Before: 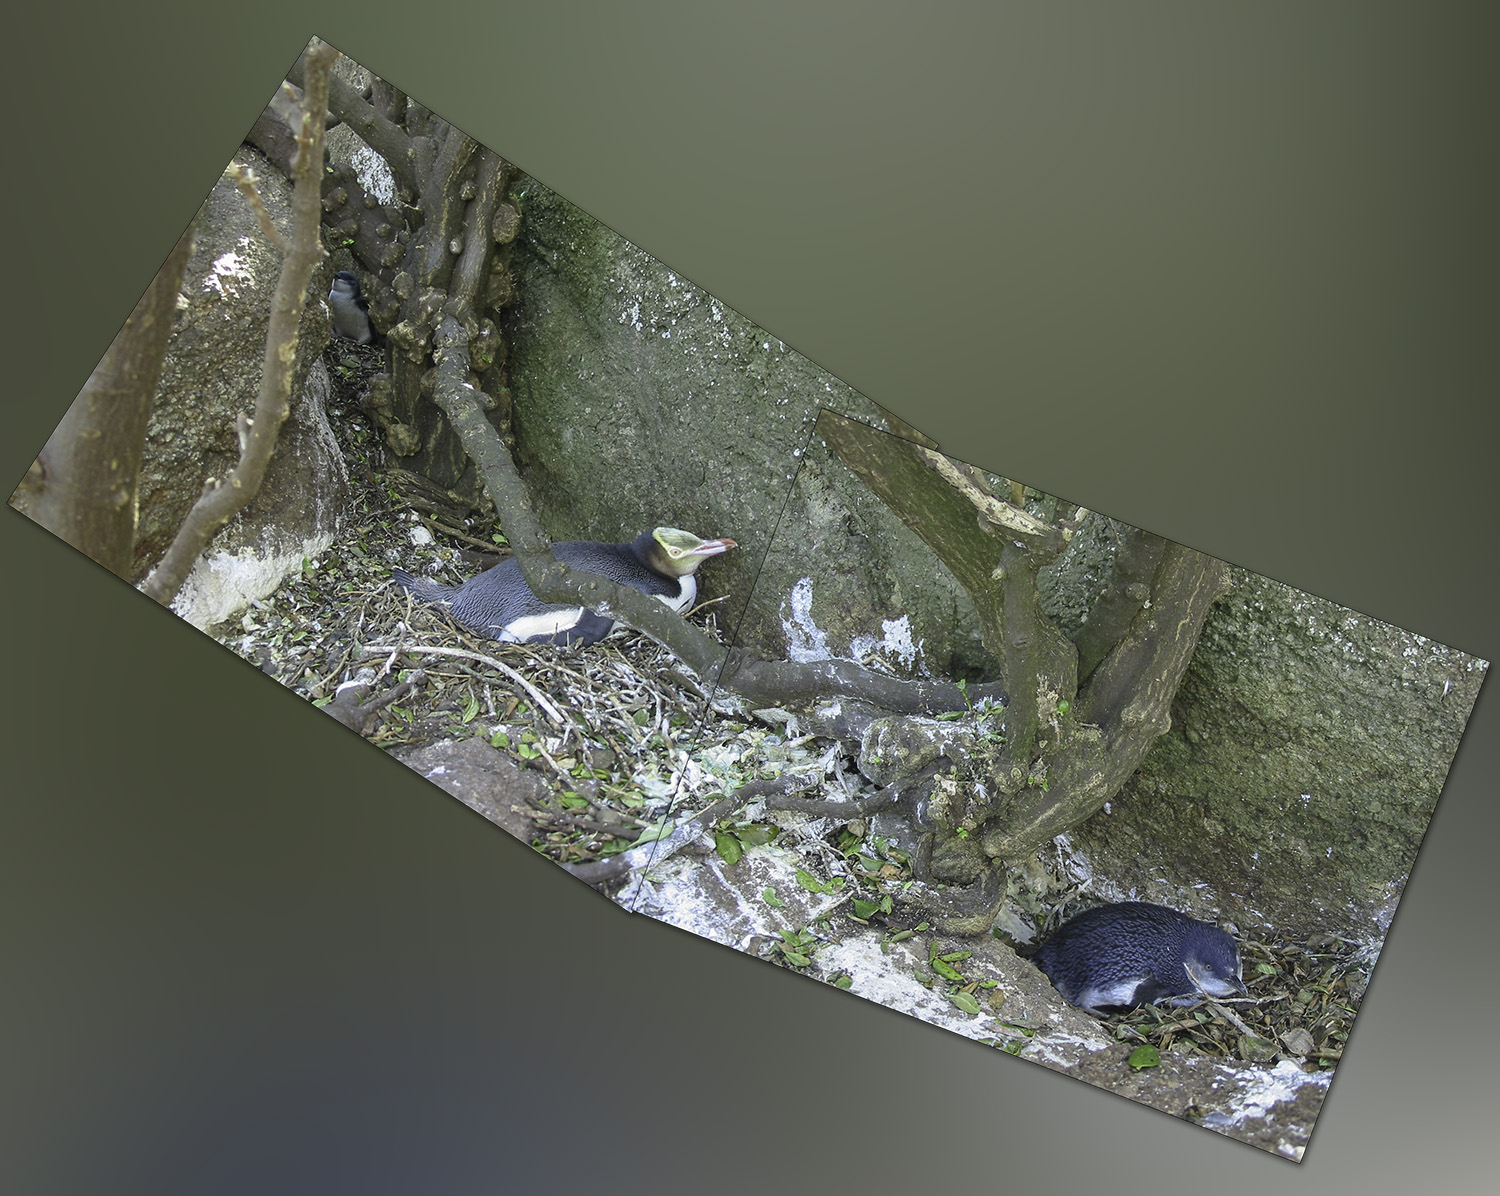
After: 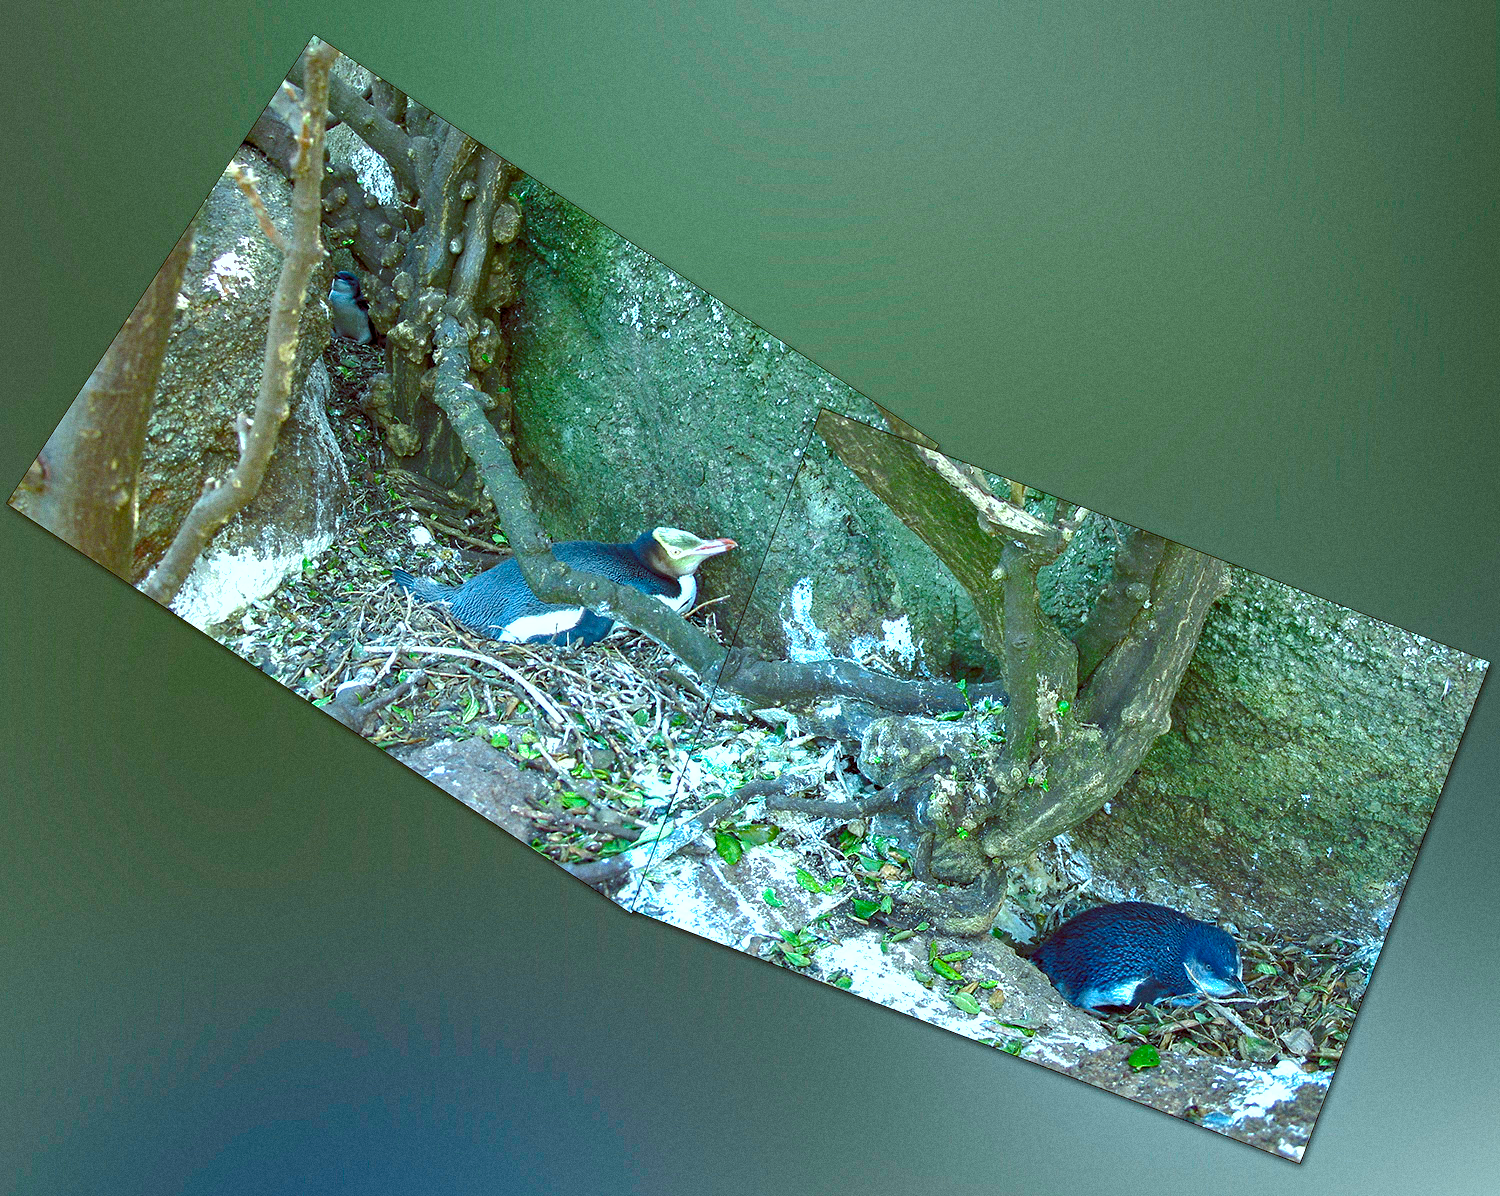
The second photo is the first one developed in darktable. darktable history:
color balance rgb: shadows lift › luminance -7.7%, shadows lift › chroma 2.13%, shadows lift › hue 200.79°, power › luminance -7.77%, power › chroma 2.27%, power › hue 220.69°, highlights gain › luminance 15.15%, highlights gain › chroma 4%, highlights gain › hue 209.35°, global offset › luminance -0.21%, global offset › chroma 0.27%, perceptual saturation grading › global saturation 24.42%, perceptual saturation grading › highlights -24.42%, perceptual saturation grading › mid-tones 24.42%, perceptual saturation grading › shadows 40%, perceptual brilliance grading › global brilliance -5%, perceptual brilliance grading › highlights 24.42%, perceptual brilliance grading › mid-tones 7%, perceptual brilliance grading › shadows -5%
grain: coarseness 0.09 ISO
shadows and highlights: on, module defaults
haze removal: compatibility mode true, adaptive false
white balance: red 1, blue 1
